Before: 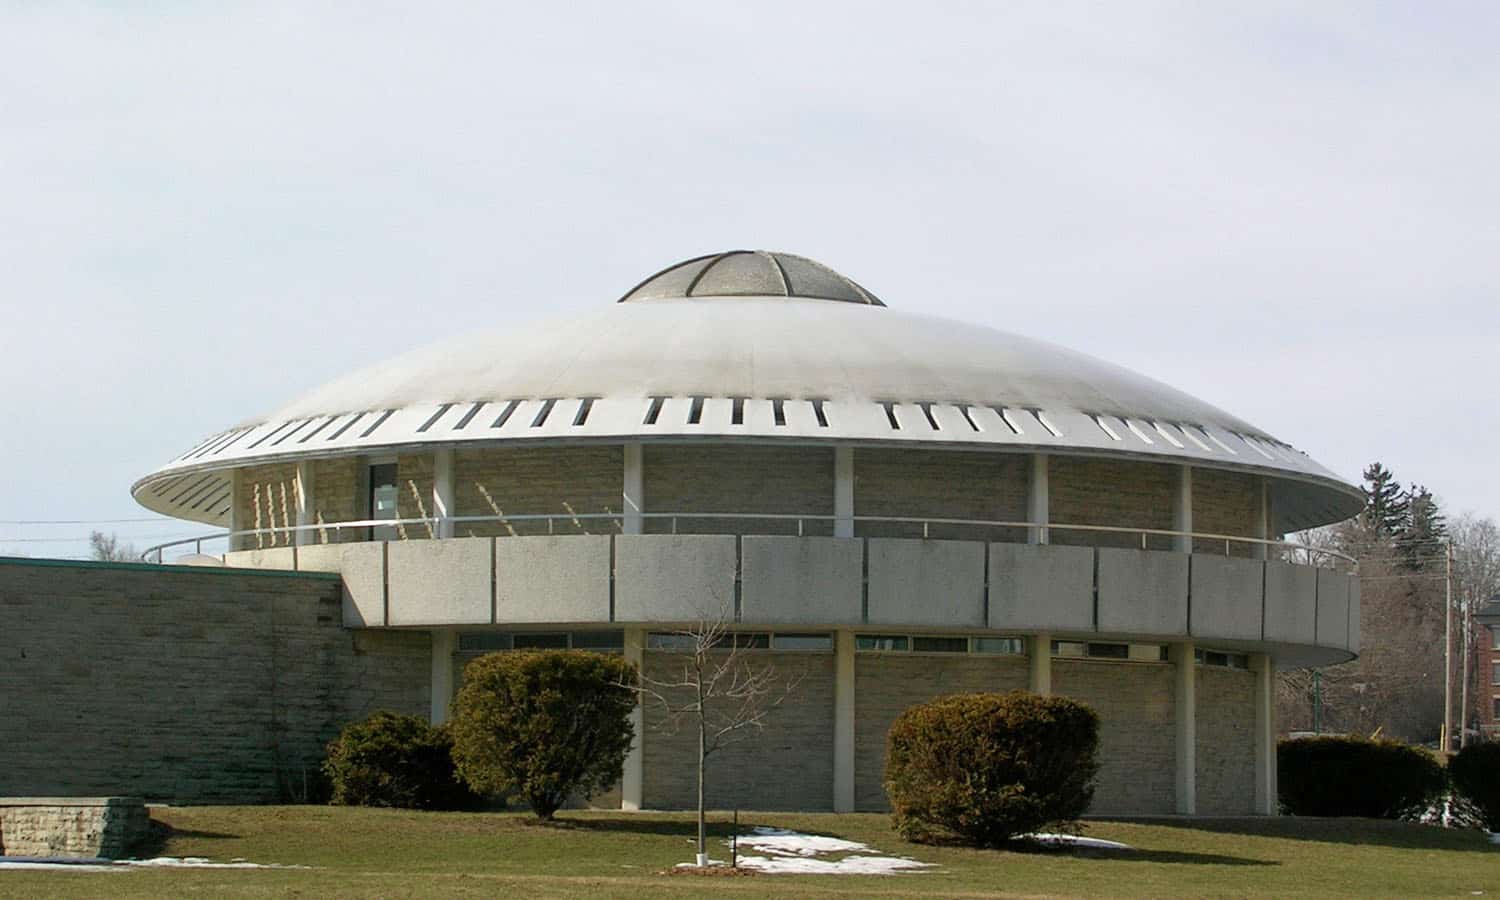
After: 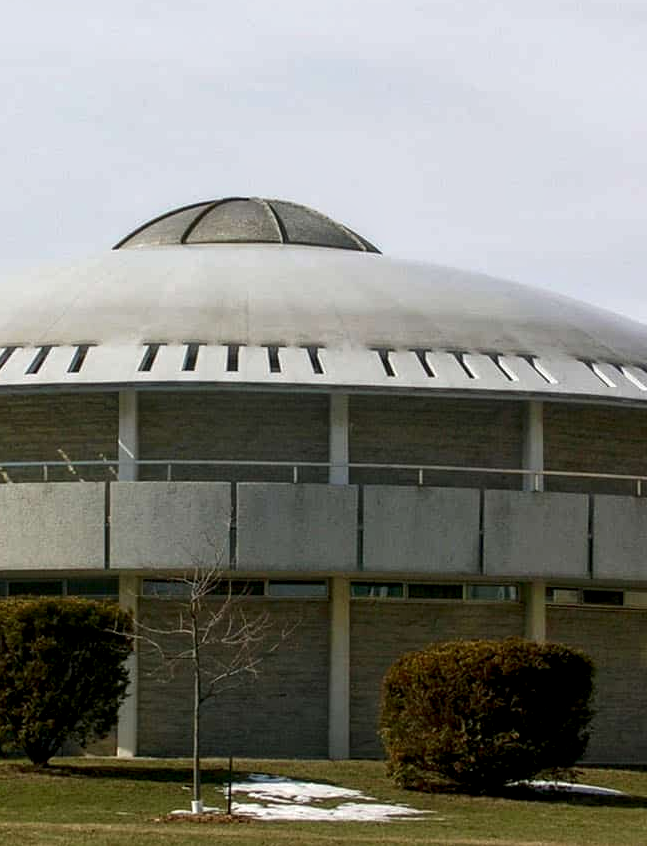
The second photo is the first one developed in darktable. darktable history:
crop: left 33.697%, top 5.981%, right 23.156%
local contrast: detail 130%
levels: white 99.9%
contrast brightness saturation: contrast 0.069, brightness -0.125, saturation 0.062
